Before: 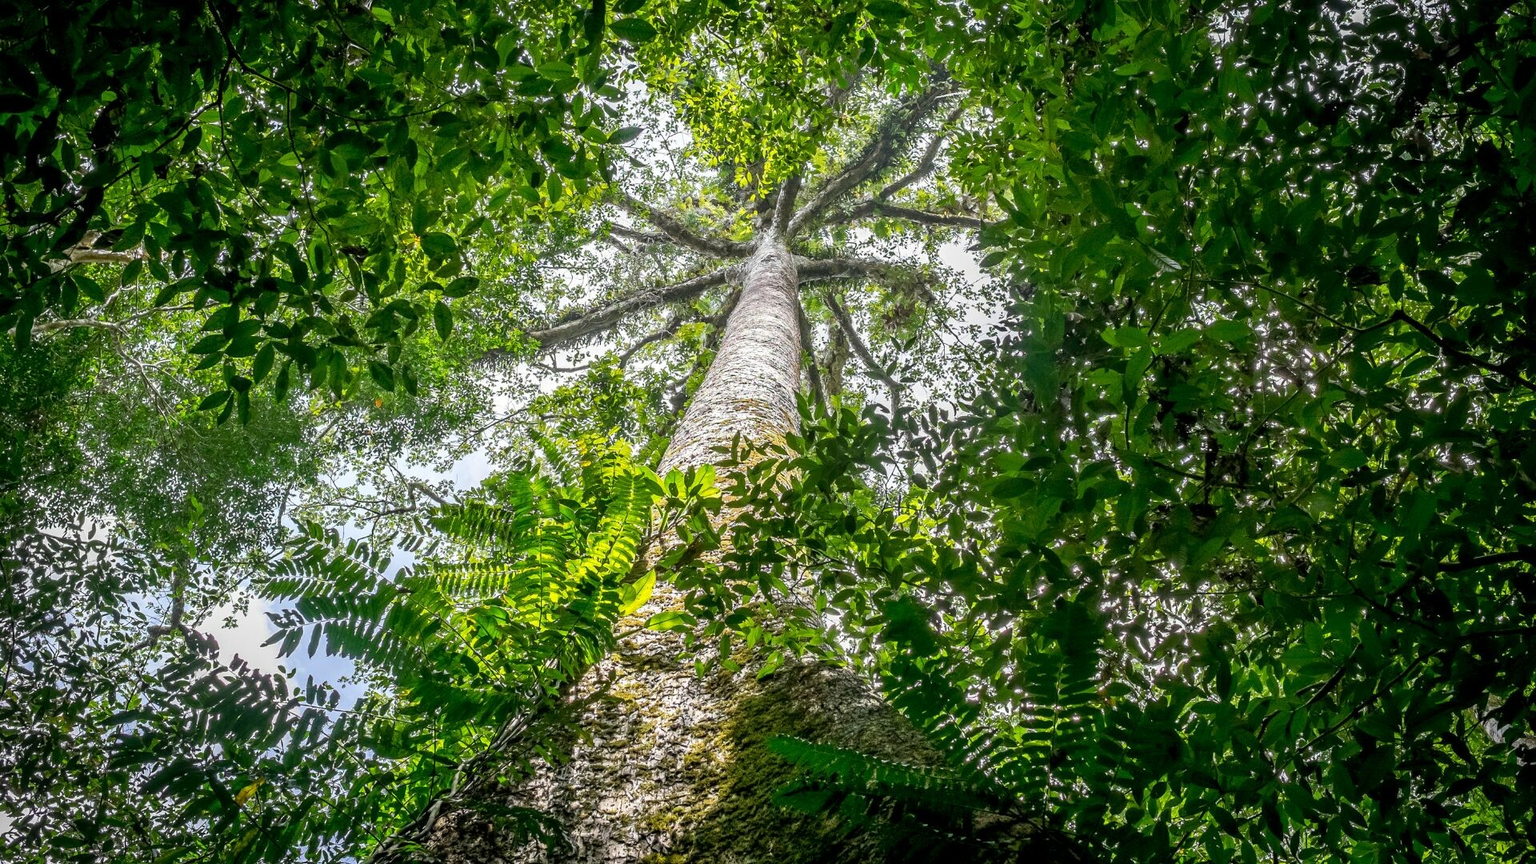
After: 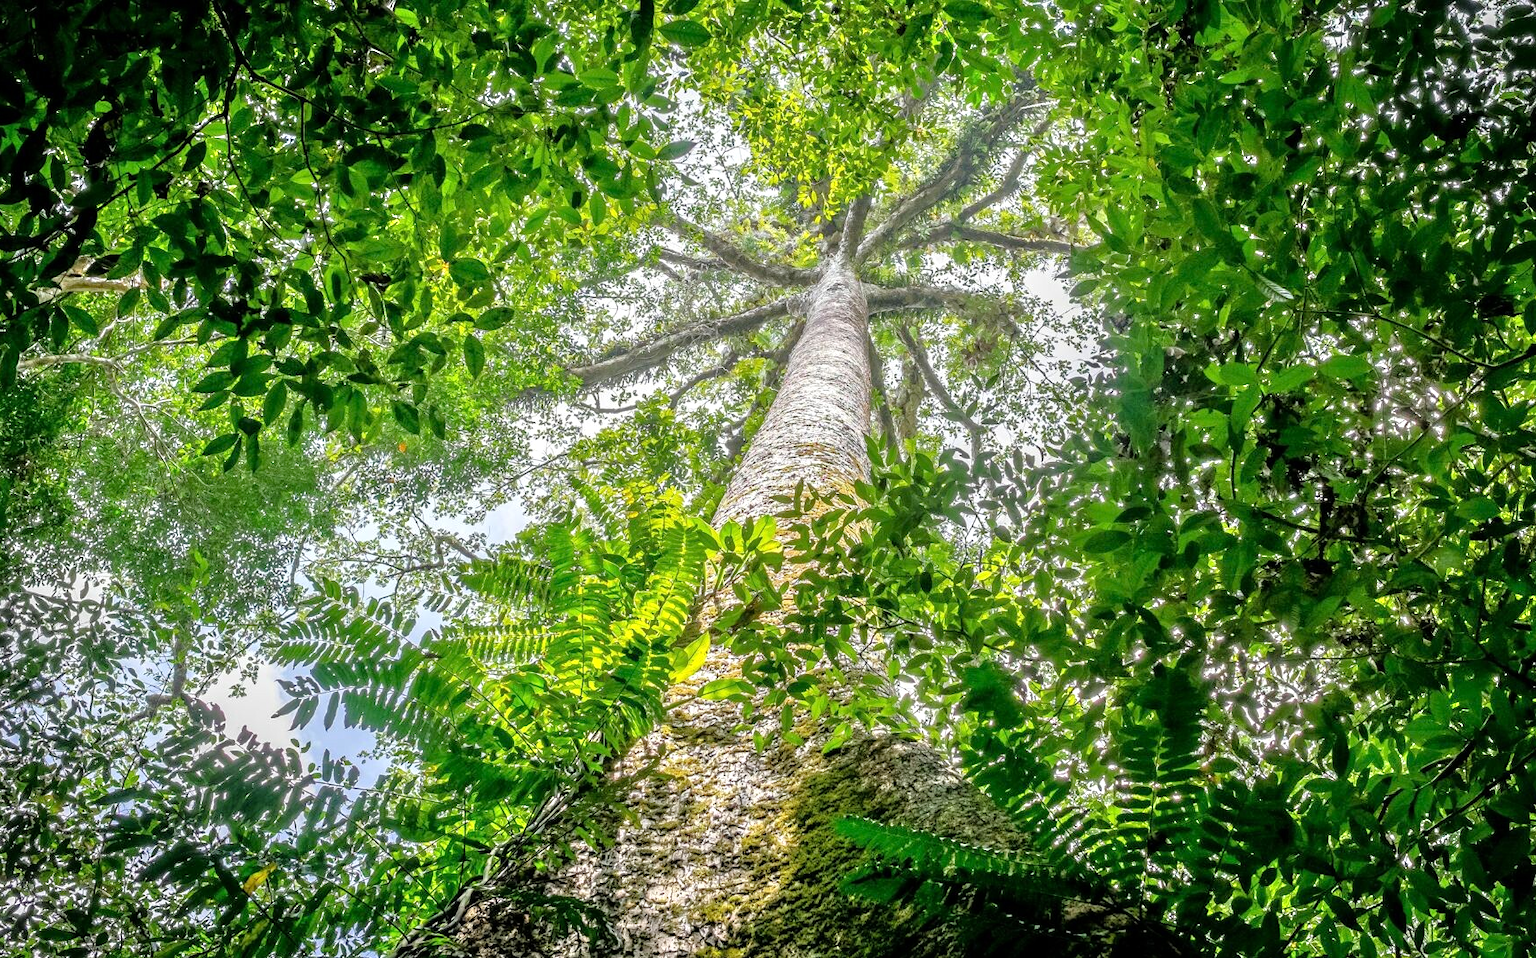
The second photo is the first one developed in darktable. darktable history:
crop and rotate: left 1.088%, right 8.807%
tone equalizer: -7 EV 0.15 EV, -6 EV 0.6 EV, -5 EV 1.15 EV, -4 EV 1.33 EV, -3 EV 1.15 EV, -2 EV 0.6 EV, -1 EV 0.15 EV, mask exposure compensation -0.5 EV
